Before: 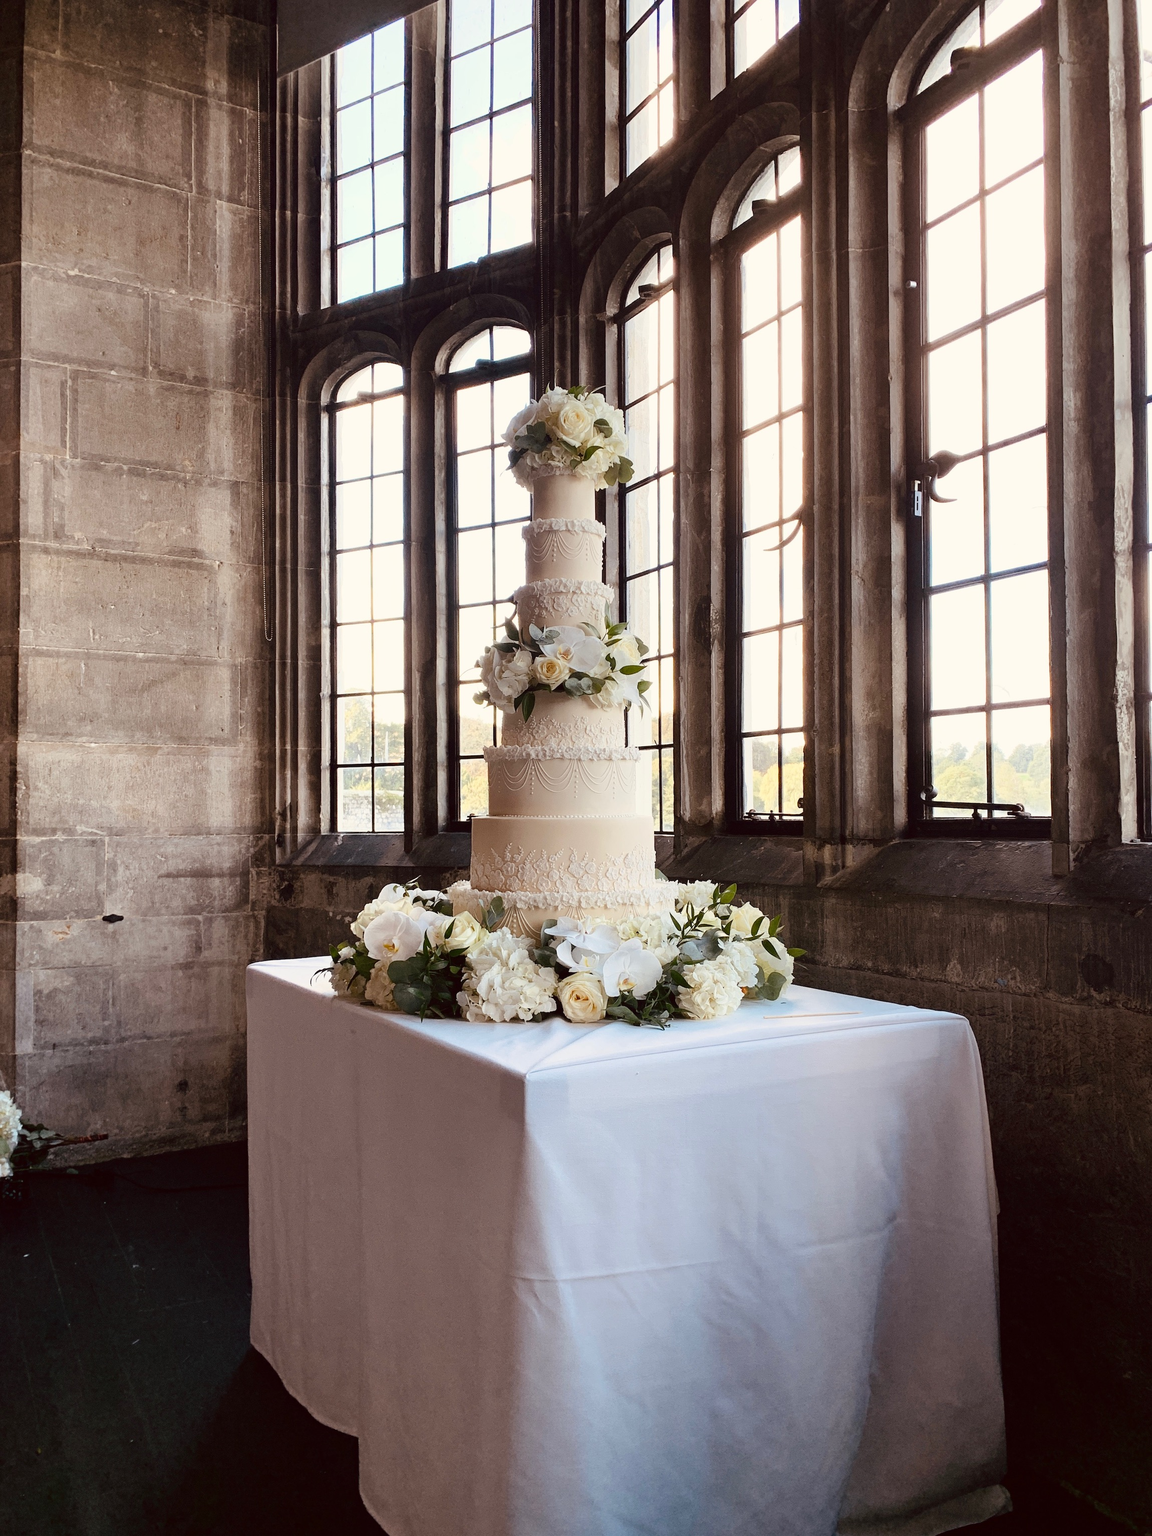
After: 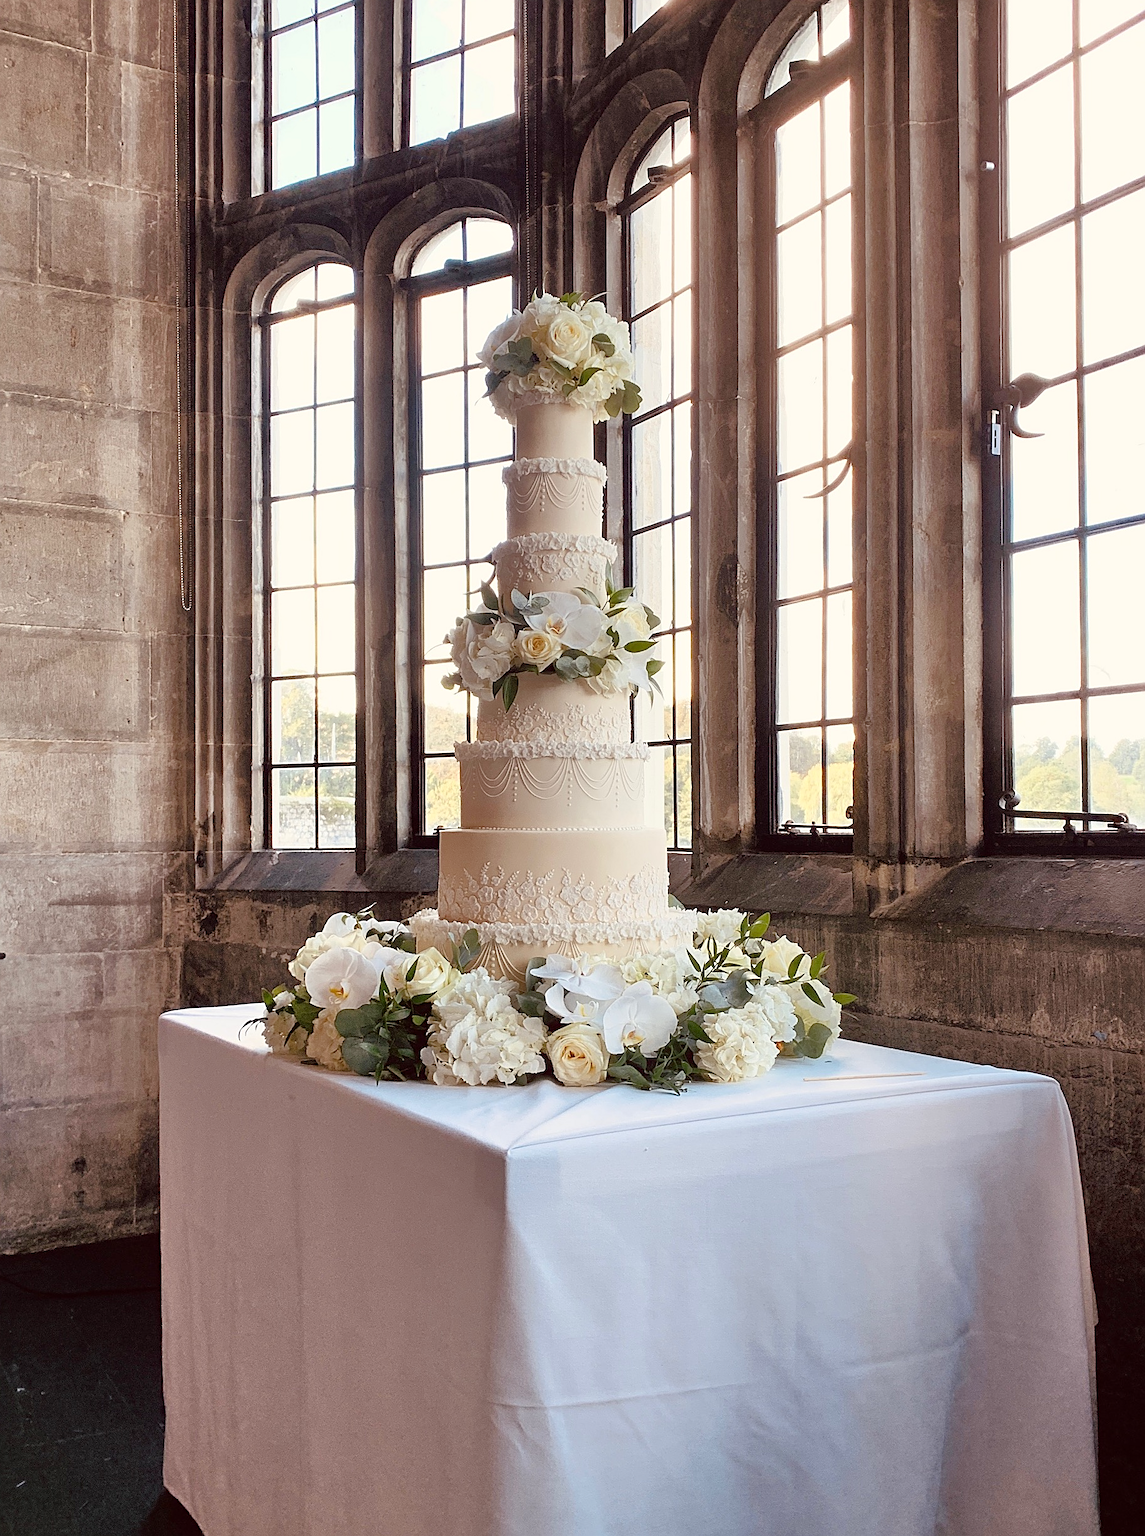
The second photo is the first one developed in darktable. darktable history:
crop and rotate: left 10.355%, top 9.867%, right 9.834%, bottom 9.892%
sharpen: on, module defaults
tone equalizer: -7 EV 0.16 EV, -6 EV 0.612 EV, -5 EV 1.17 EV, -4 EV 1.3 EV, -3 EV 1.16 EV, -2 EV 0.6 EV, -1 EV 0.151 EV
